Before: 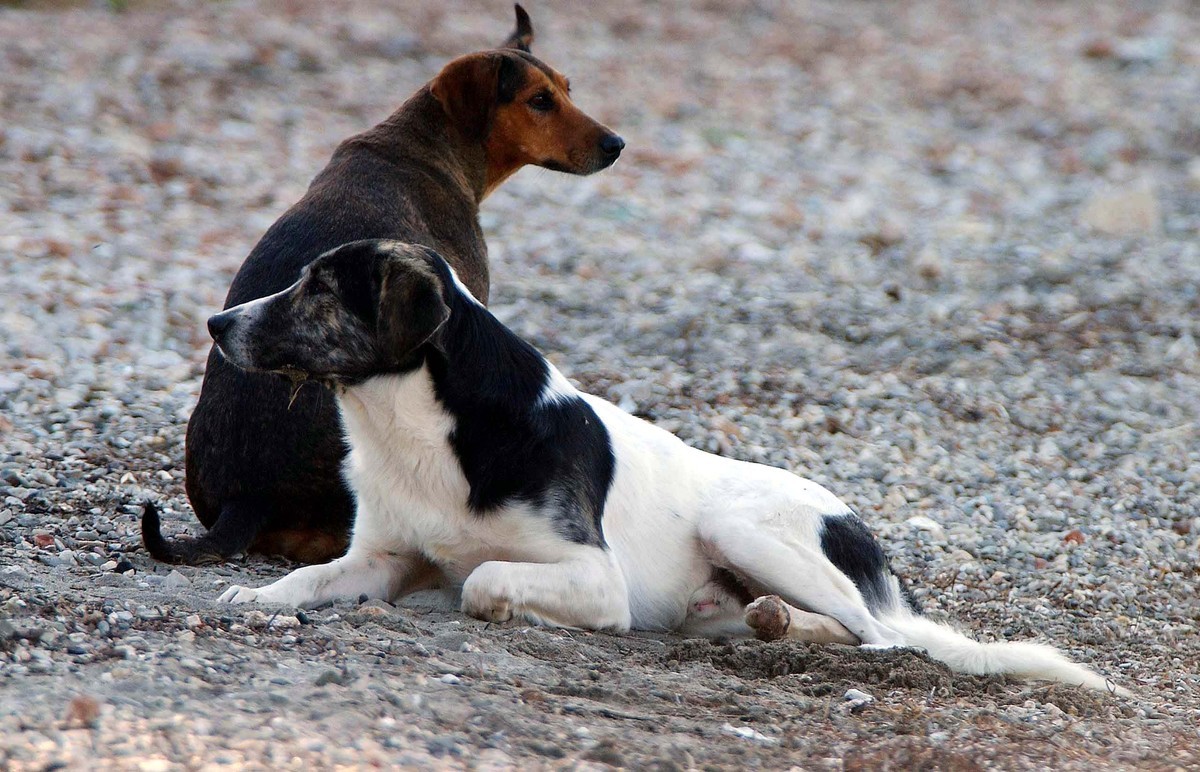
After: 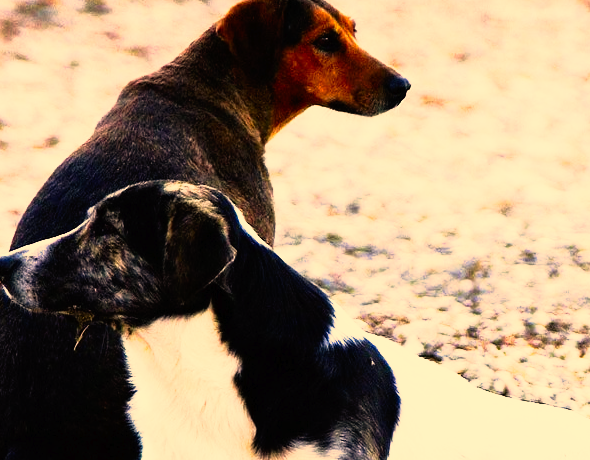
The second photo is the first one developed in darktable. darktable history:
tone curve: curves: ch0 [(0, 0) (0.003, 0.007) (0.011, 0.01) (0.025, 0.016) (0.044, 0.025) (0.069, 0.036) (0.1, 0.052) (0.136, 0.073) (0.177, 0.103) (0.224, 0.135) (0.277, 0.177) (0.335, 0.233) (0.399, 0.303) (0.468, 0.376) (0.543, 0.469) (0.623, 0.581) (0.709, 0.723) (0.801, 0.863) (0.898, 0.938) (1, 1)], preserve colors none
crop: left 17.855%, top 7.728%, right 32.946%, bottom 32.652%
base curve: curves: ch0 [(0, 0) (0.012, 0.01) (0.073, 0.168) (0.31, 0.711) (0.645, 0.957) (1, 1)], preserve colors none
tone equalizer: on, module defaults
color correction: highlights a* 14.98, highlights b* 31.87
